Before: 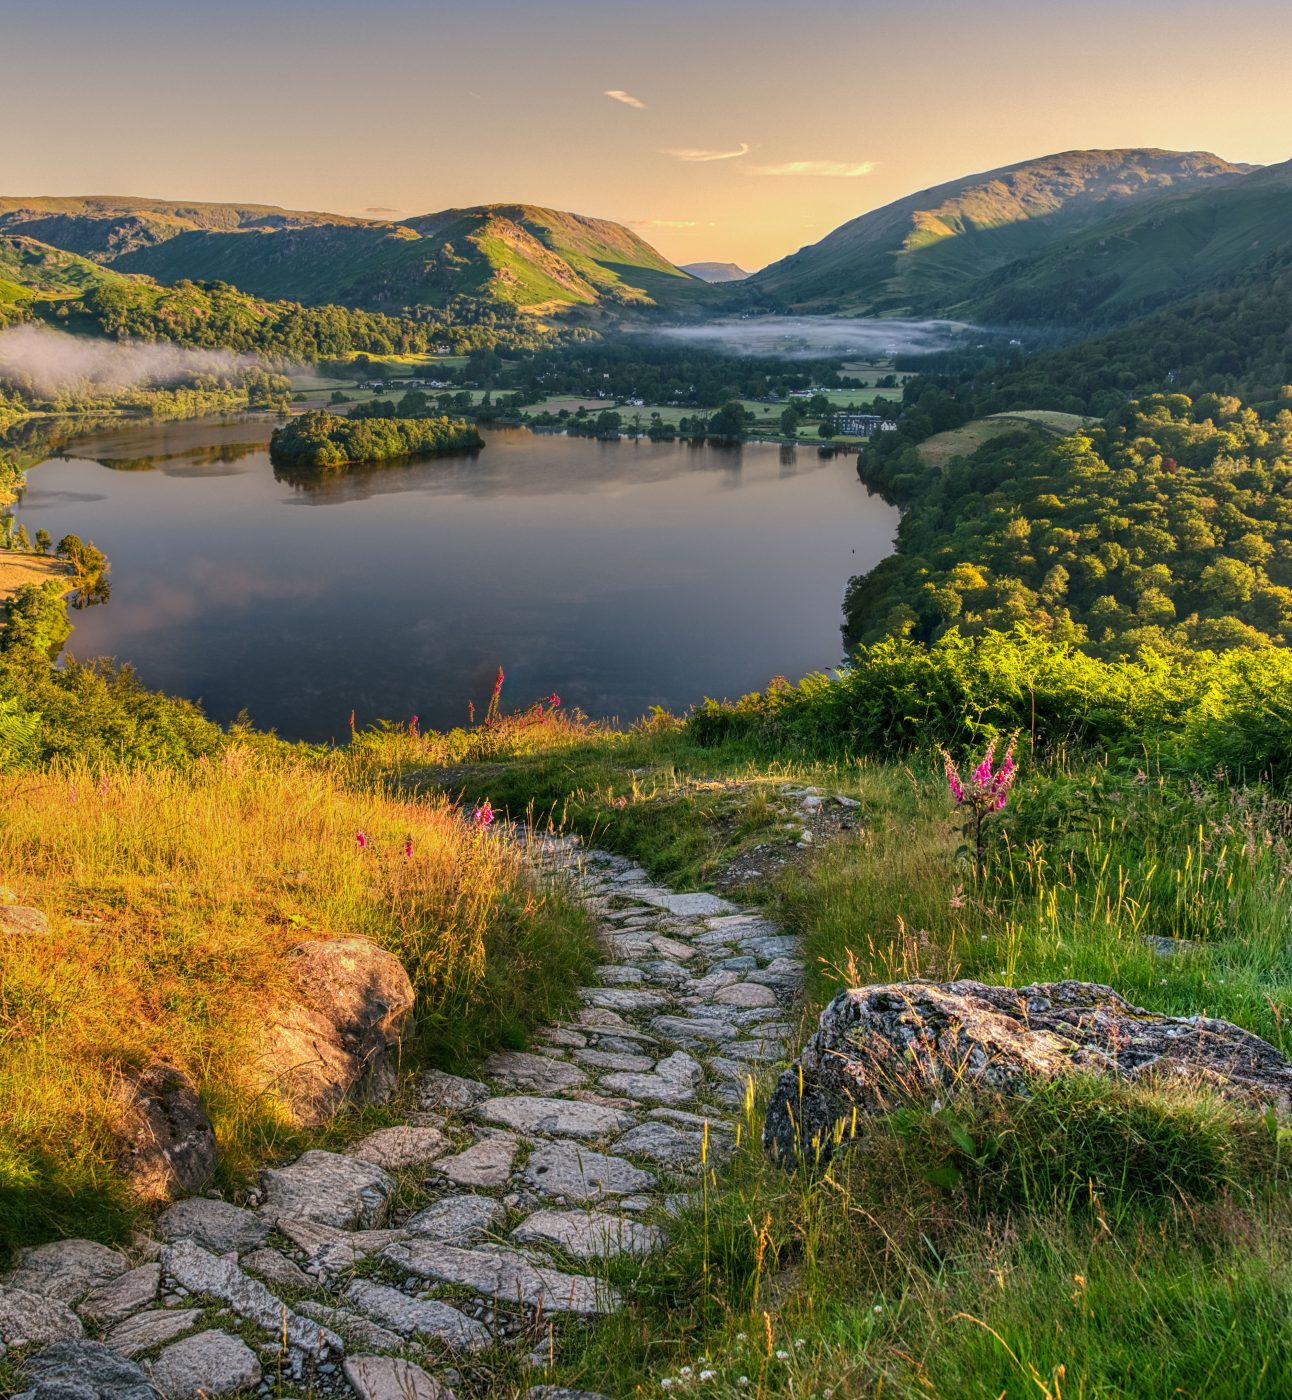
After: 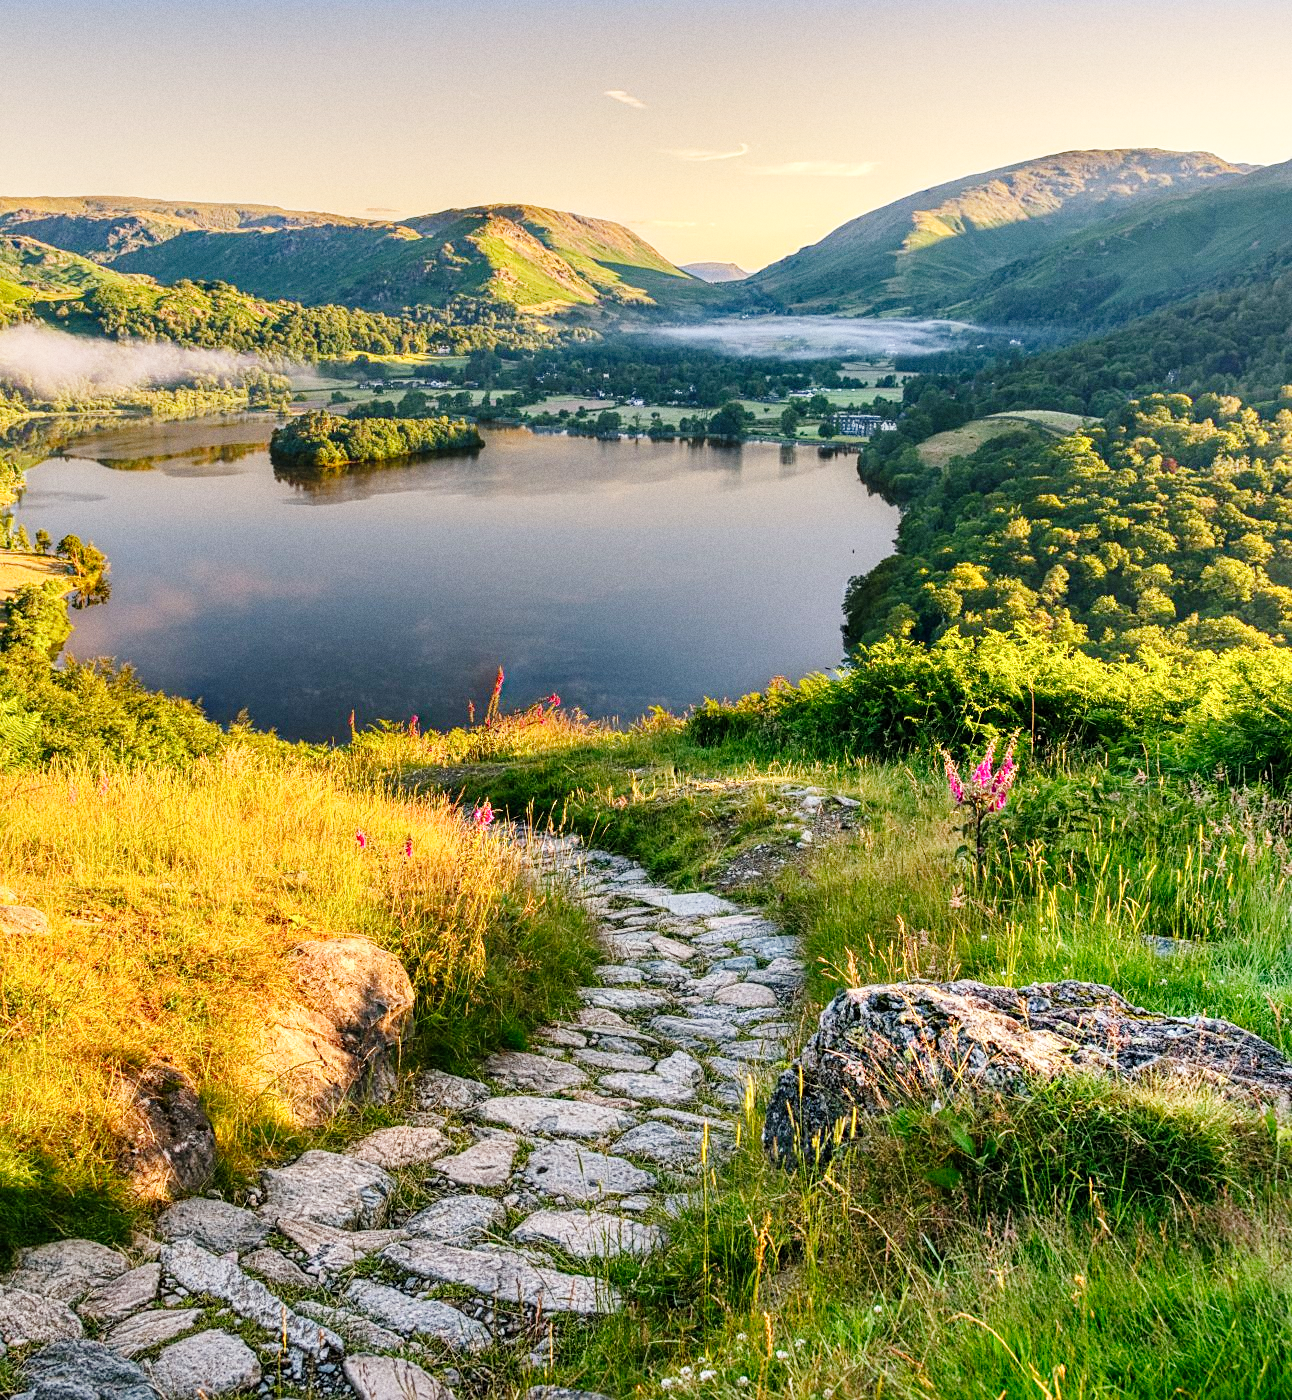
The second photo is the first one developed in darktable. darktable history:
sharpen: amount 0.2
grain: on, module defaults
base curve: curves: ch0 [(0, 0) (0.008, 0.007) (0.022, 0.029) (0.048, 0.089) (0.092, 0.197) (0.191, 0.399) (0.275, 0.534) (0.357, 0.65) (0.477, 0.78) (0.542, 0.833) (0.799, 0.973) (1, 1)], preserve colors none
